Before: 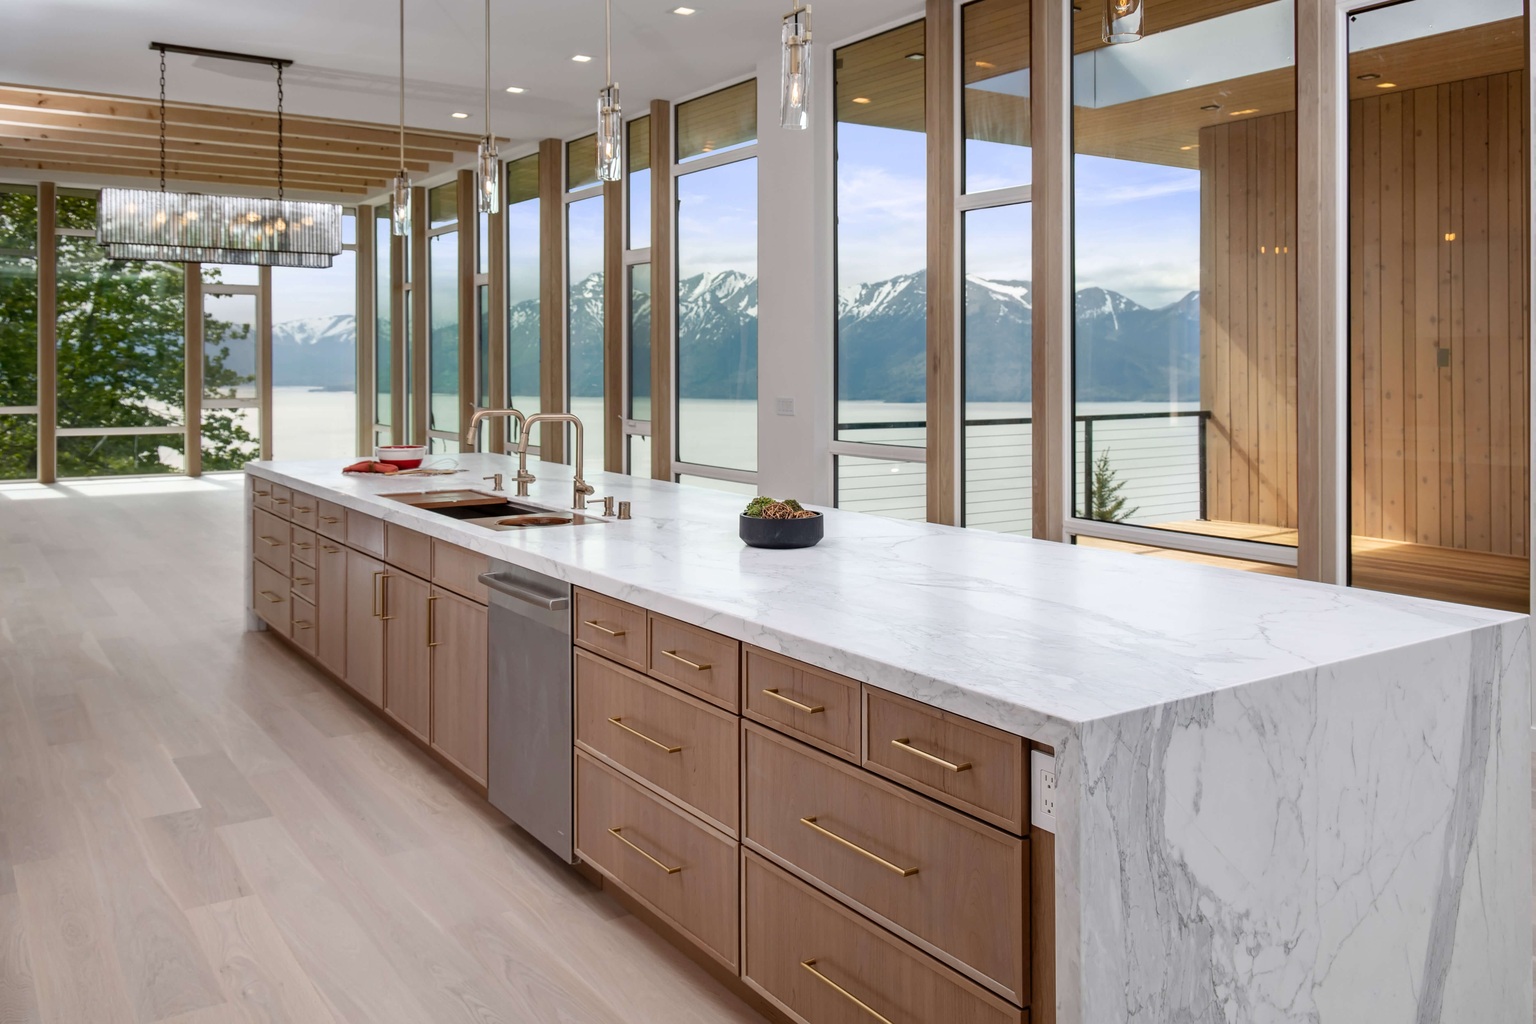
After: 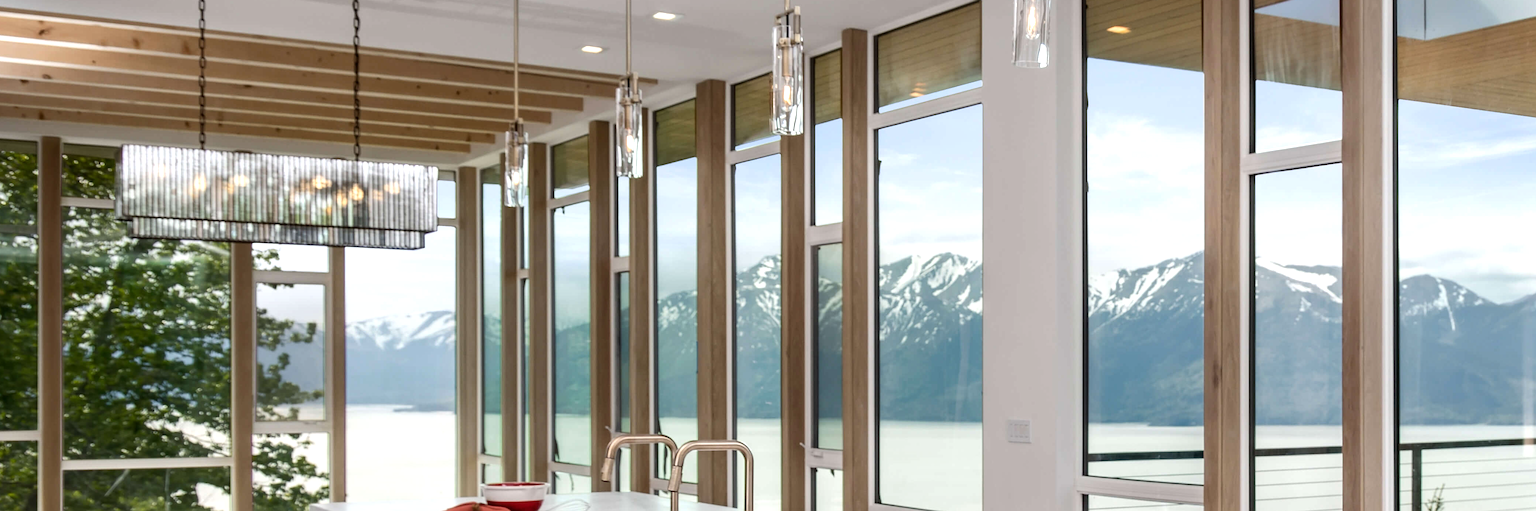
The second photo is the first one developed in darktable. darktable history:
tone equalizer: -8 EV -0.417 EV, -7 EV -0.389 EV, -6 EV -0.333 EV, -5 EV -0.222 EV, -3 EV 0.222 EV, -2 EV 0.333 EV, -1 EV 0.389 EV, +0 EV 0.417 EV, edges refinement/feathering 500, mask exposure compensation -1.57 EV, preserve details no
crop: left 0.579%, top 7.627%, right 23.167%, bottom 54.275%
sharpen: amount 0.2
